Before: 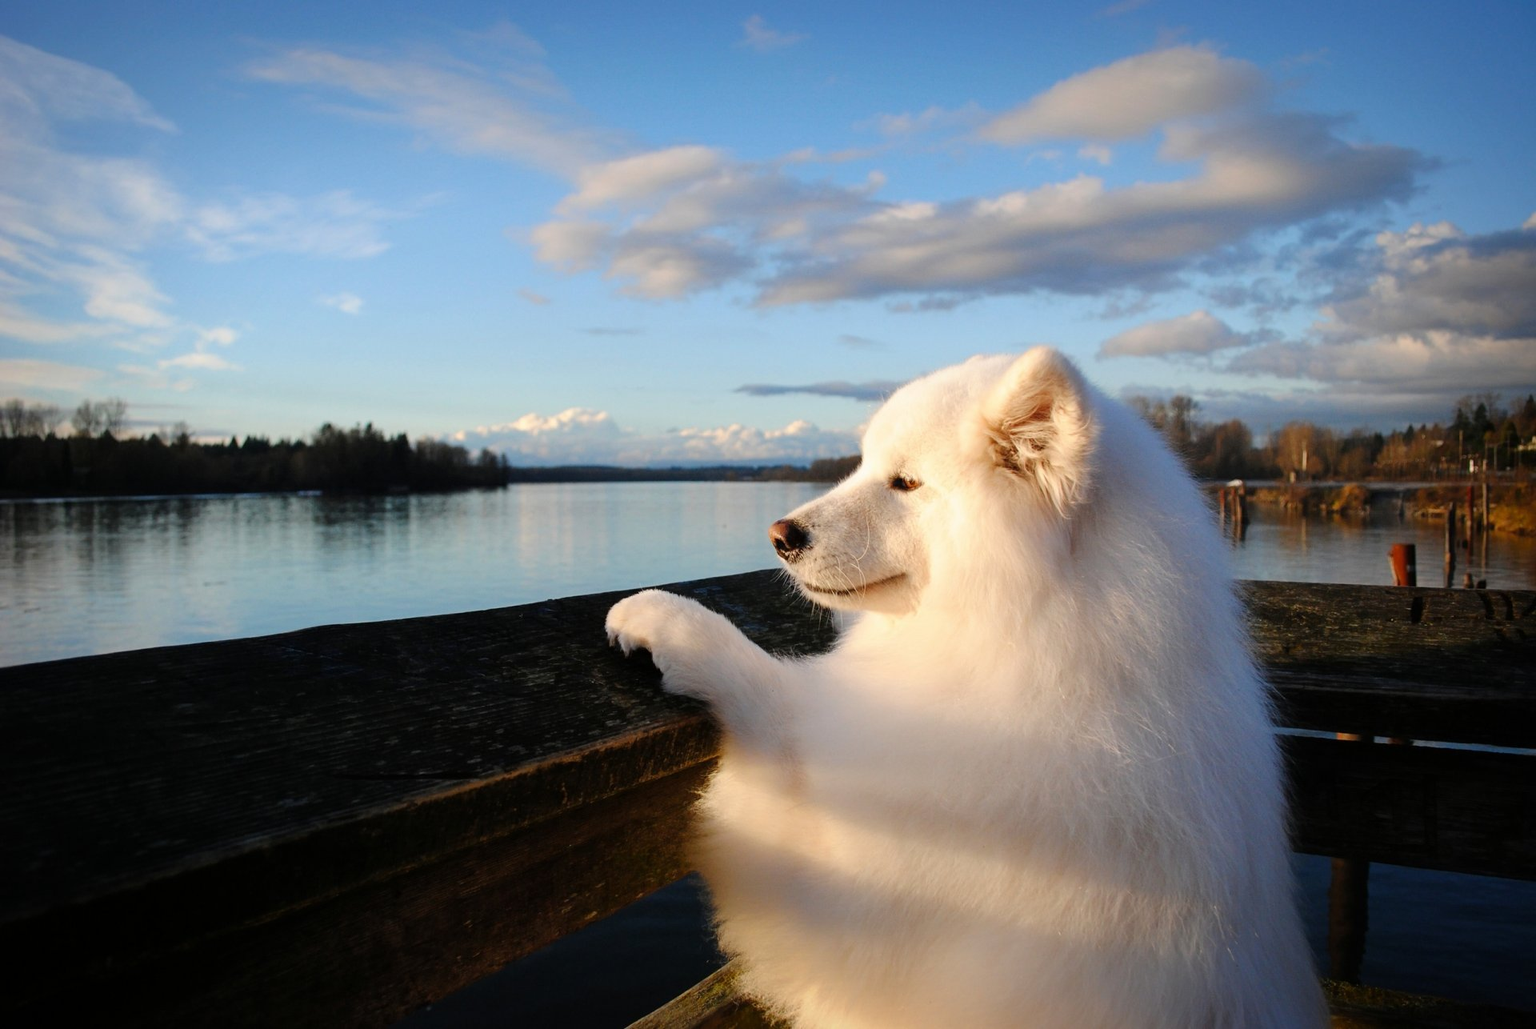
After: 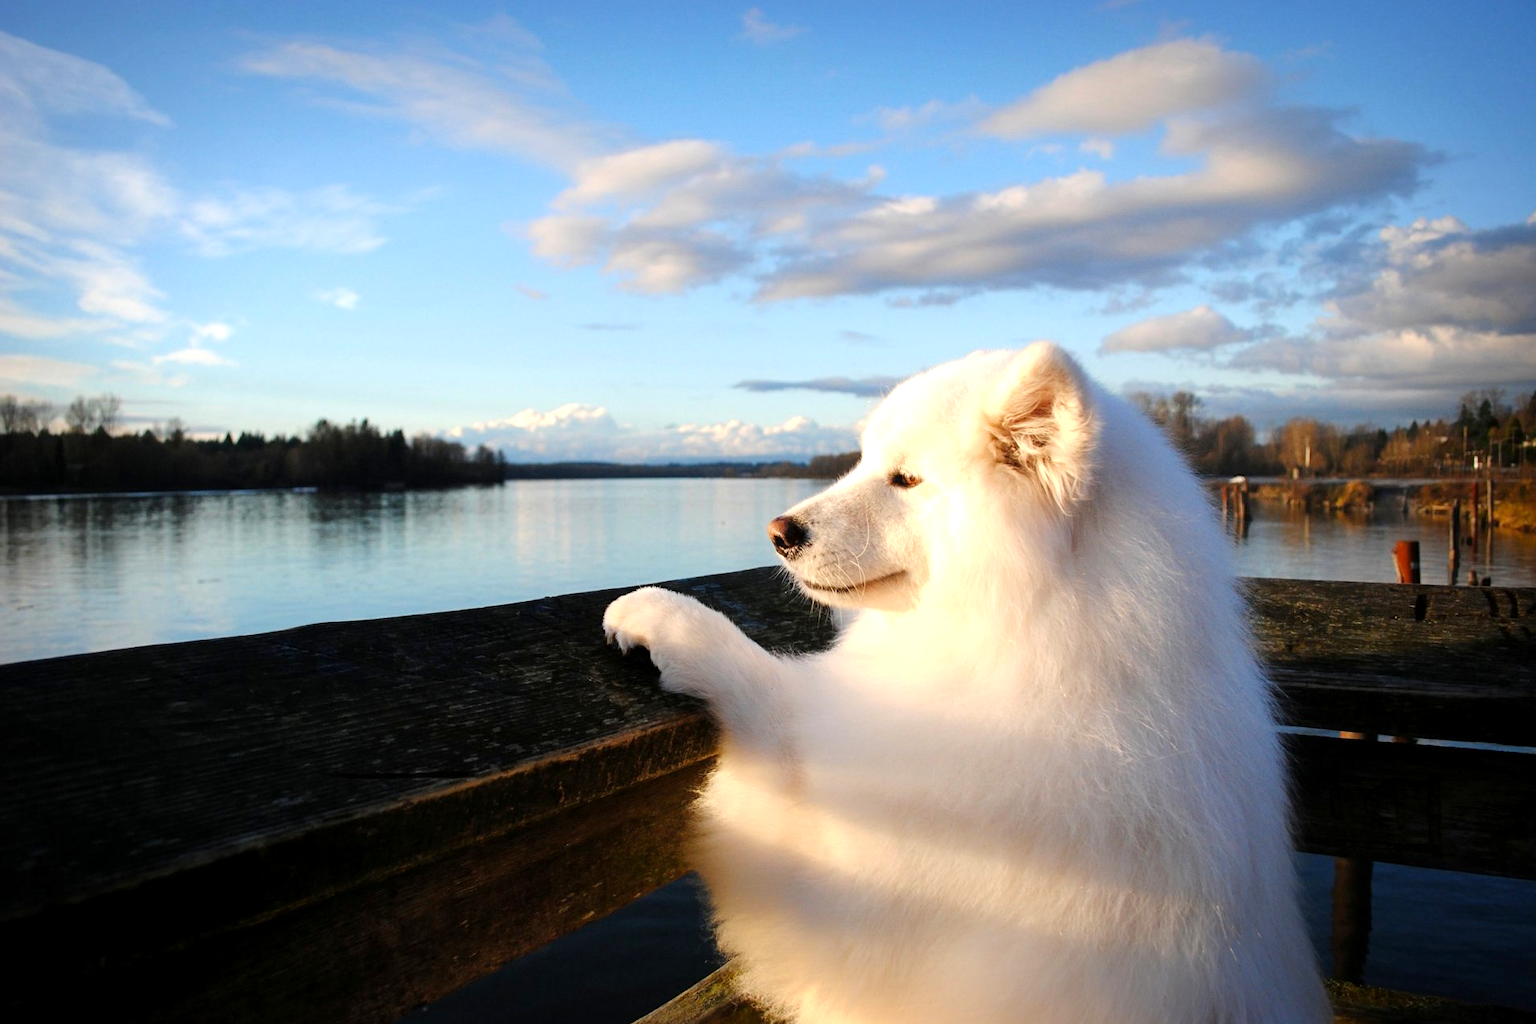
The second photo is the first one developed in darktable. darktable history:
exposure: black level correction 0.001, exposure 0.499 EV, compensate exposure bias true, compensate highlight preservation false
crop: left 0.489%, top 0.715%, right 0.249%, bottom 0.408%
